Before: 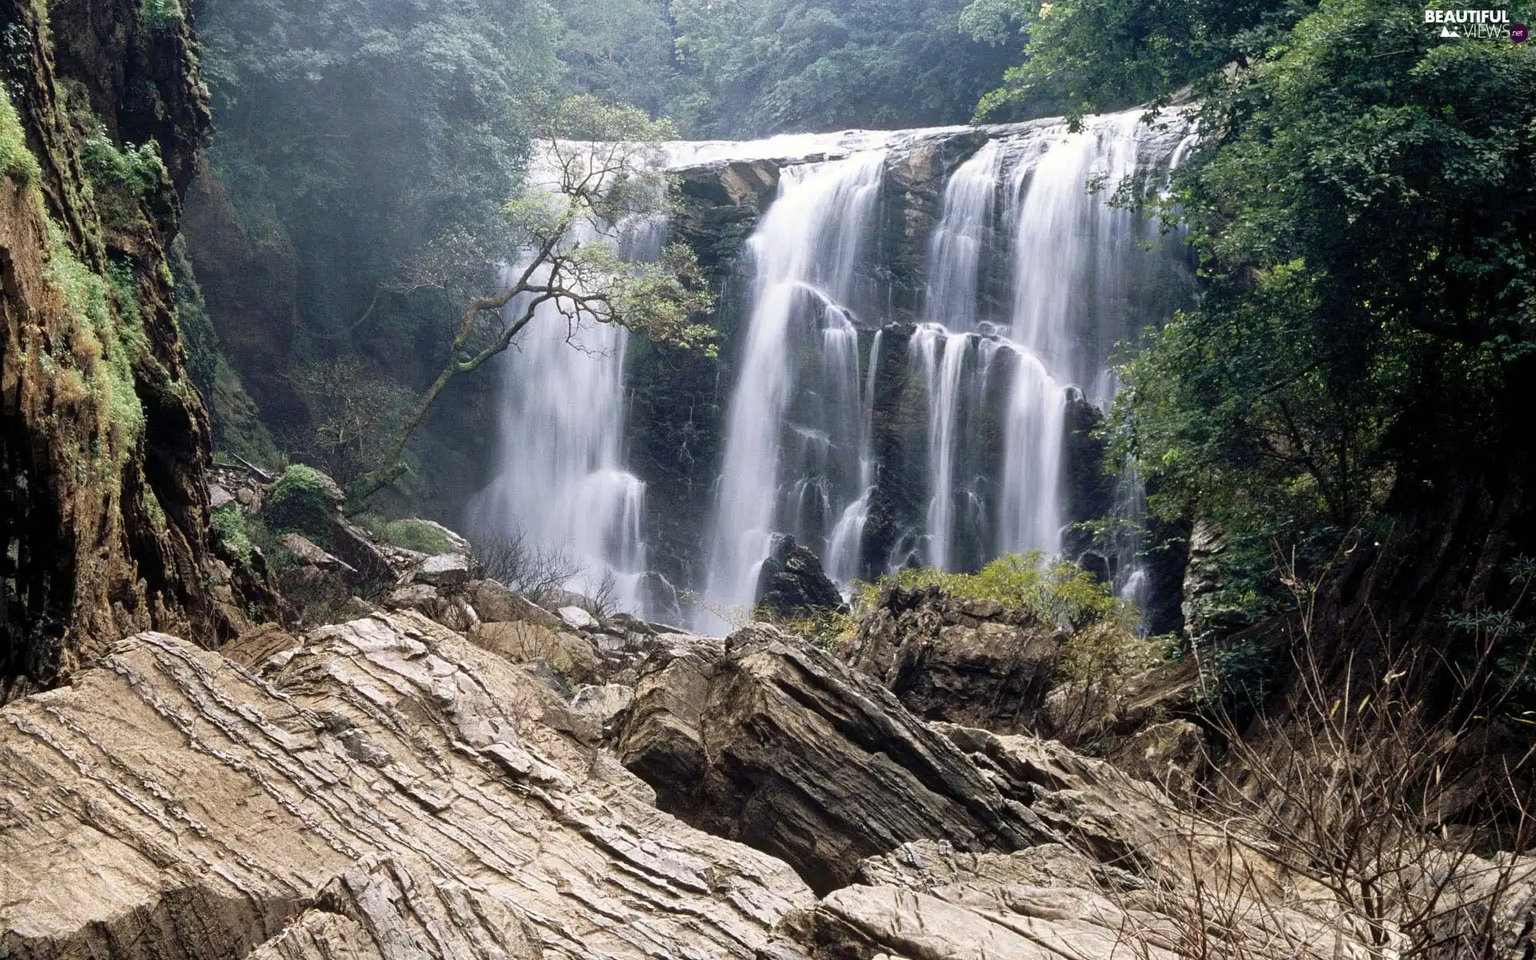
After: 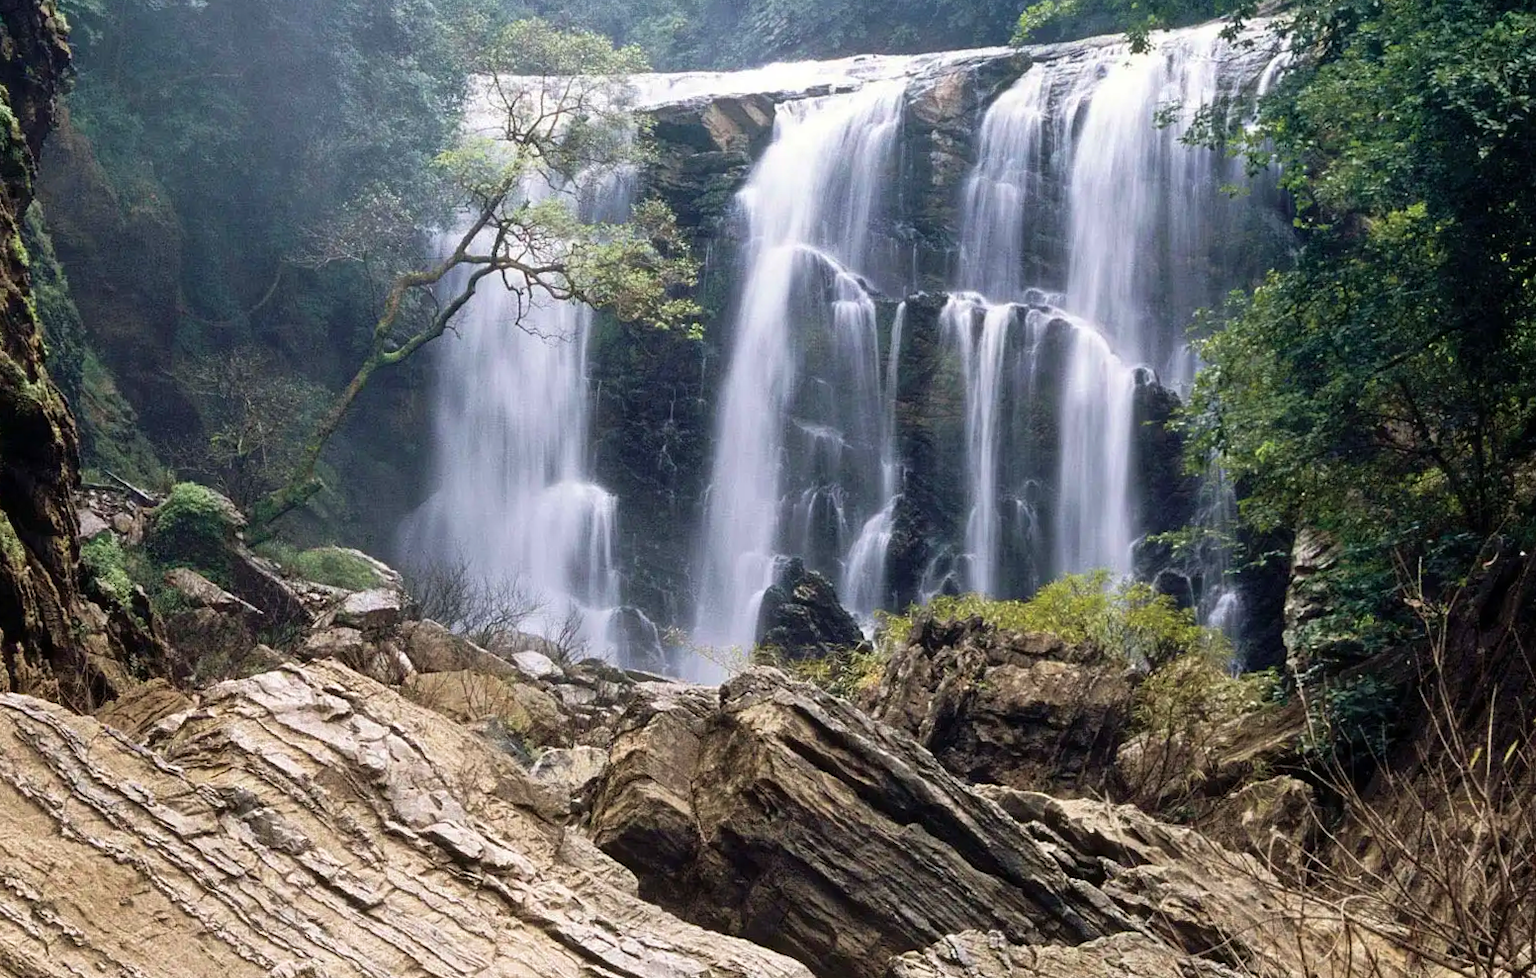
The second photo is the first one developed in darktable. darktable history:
crop and rotate: left 10.071%, top 10.071%, right 10.02%, bottom 10.02%
rotate and perspective: rotation -1.17°, automatic cropping off
velvia: on, module defaults
